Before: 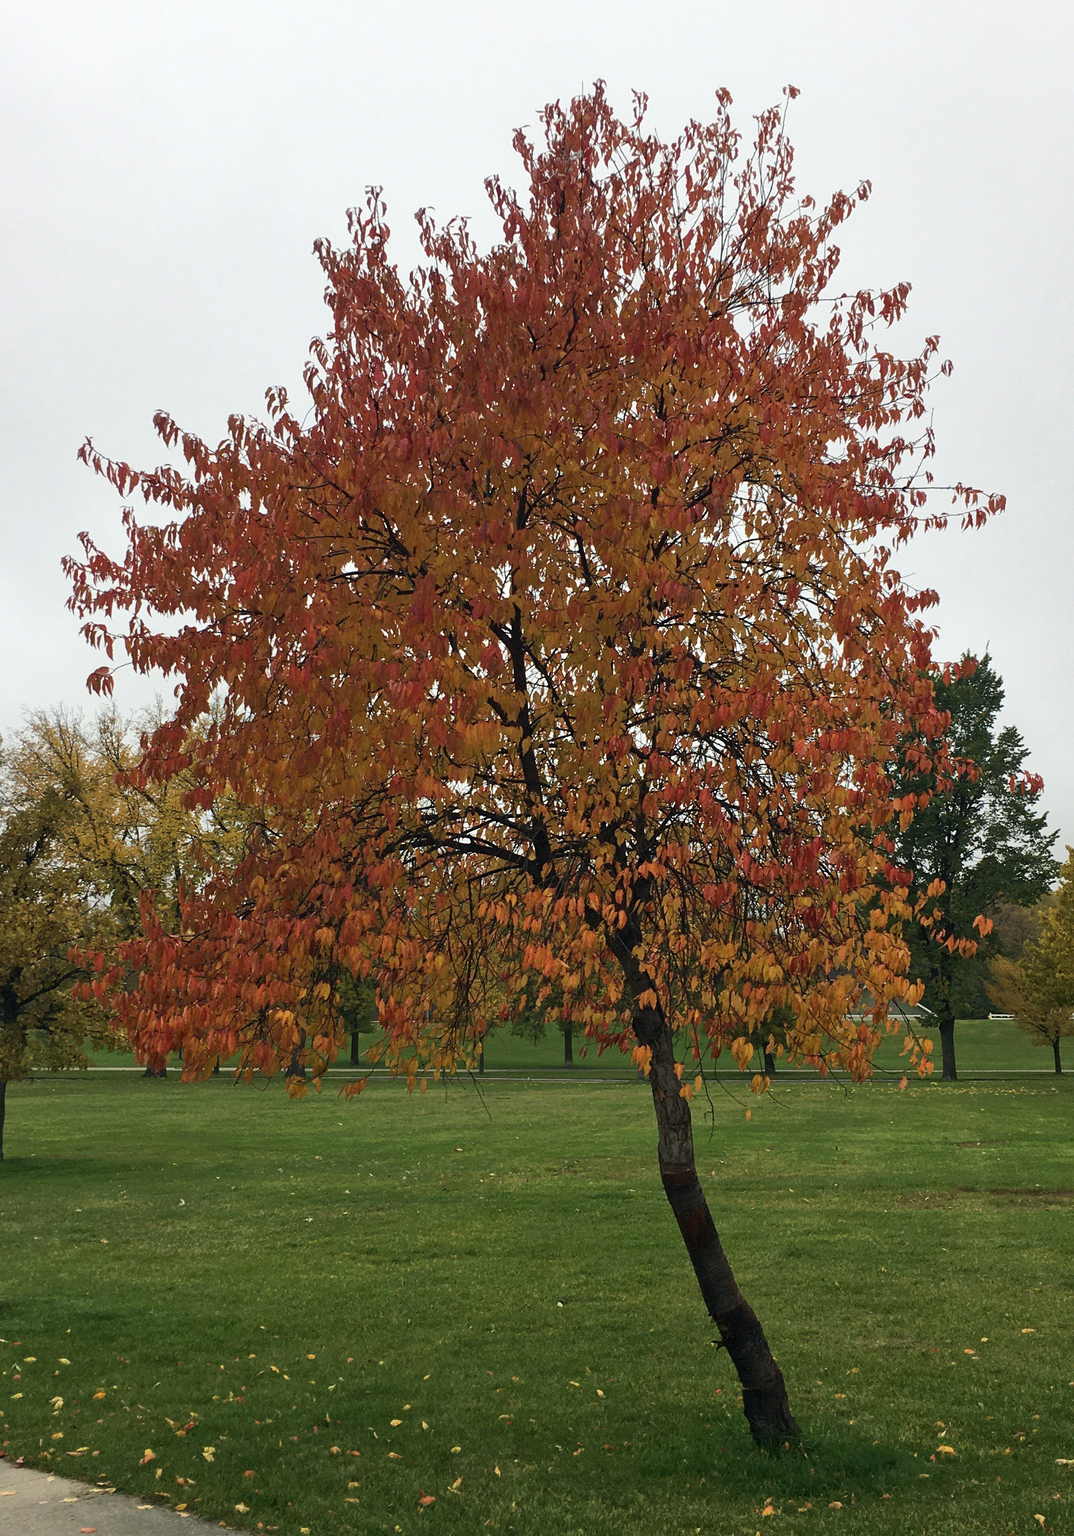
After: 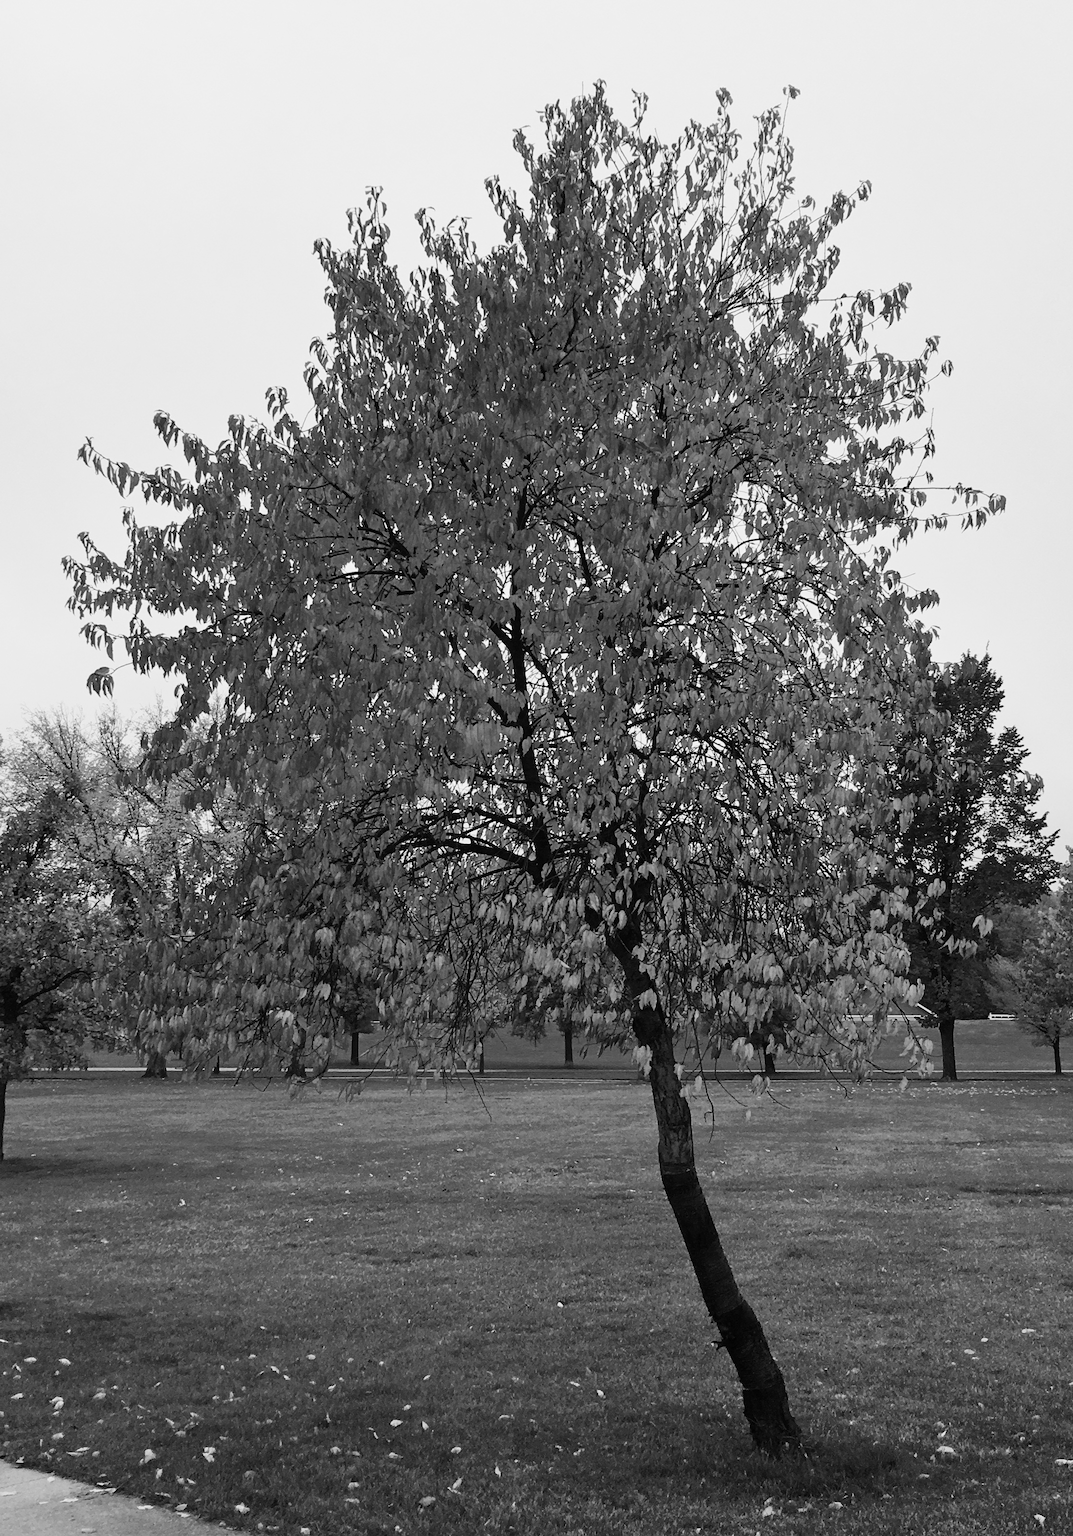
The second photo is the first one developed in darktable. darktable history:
tone curve: curves: ch0 [(0, 0) (0.136, 0.084) (0.346, 0.366) (0.489, 0.559) (0.66, 0.748) (0.849, 0.902) (1, 0.974)]; ch1 [(0, 0) (0.353, 0.344) (0.45, 0.46) (0.498, 0.498) (0.521, 0.512) (0.563, 0.559) (0.592, 0.605) (0.641, 0.673) (1, 1)]; ch2 [(0, 0) (0.333, 0.346) (0.375, 0.375) (0.424, 0.43) (0.476, 0.492) (0.502, 0.502) (0.524, 0.531) (0.579, 0.61) (0.612, 0.644) (0.641, 0.722) (1, 1)], color space Lab, independent channels, preserve colors none
monochrome: a 32, b 64, size 2.3
